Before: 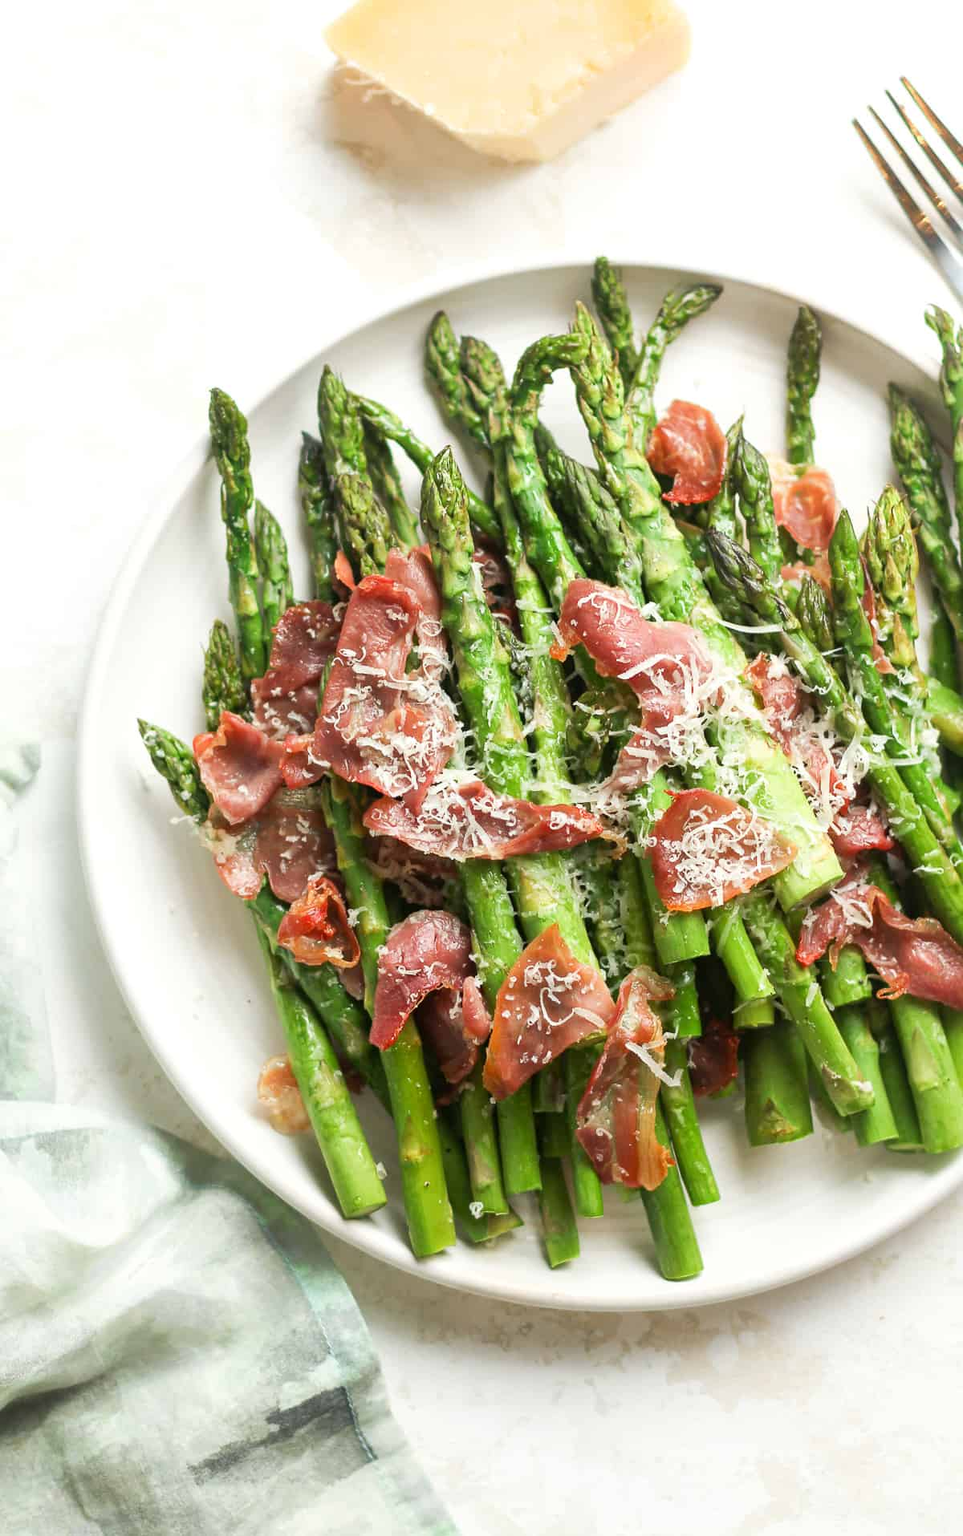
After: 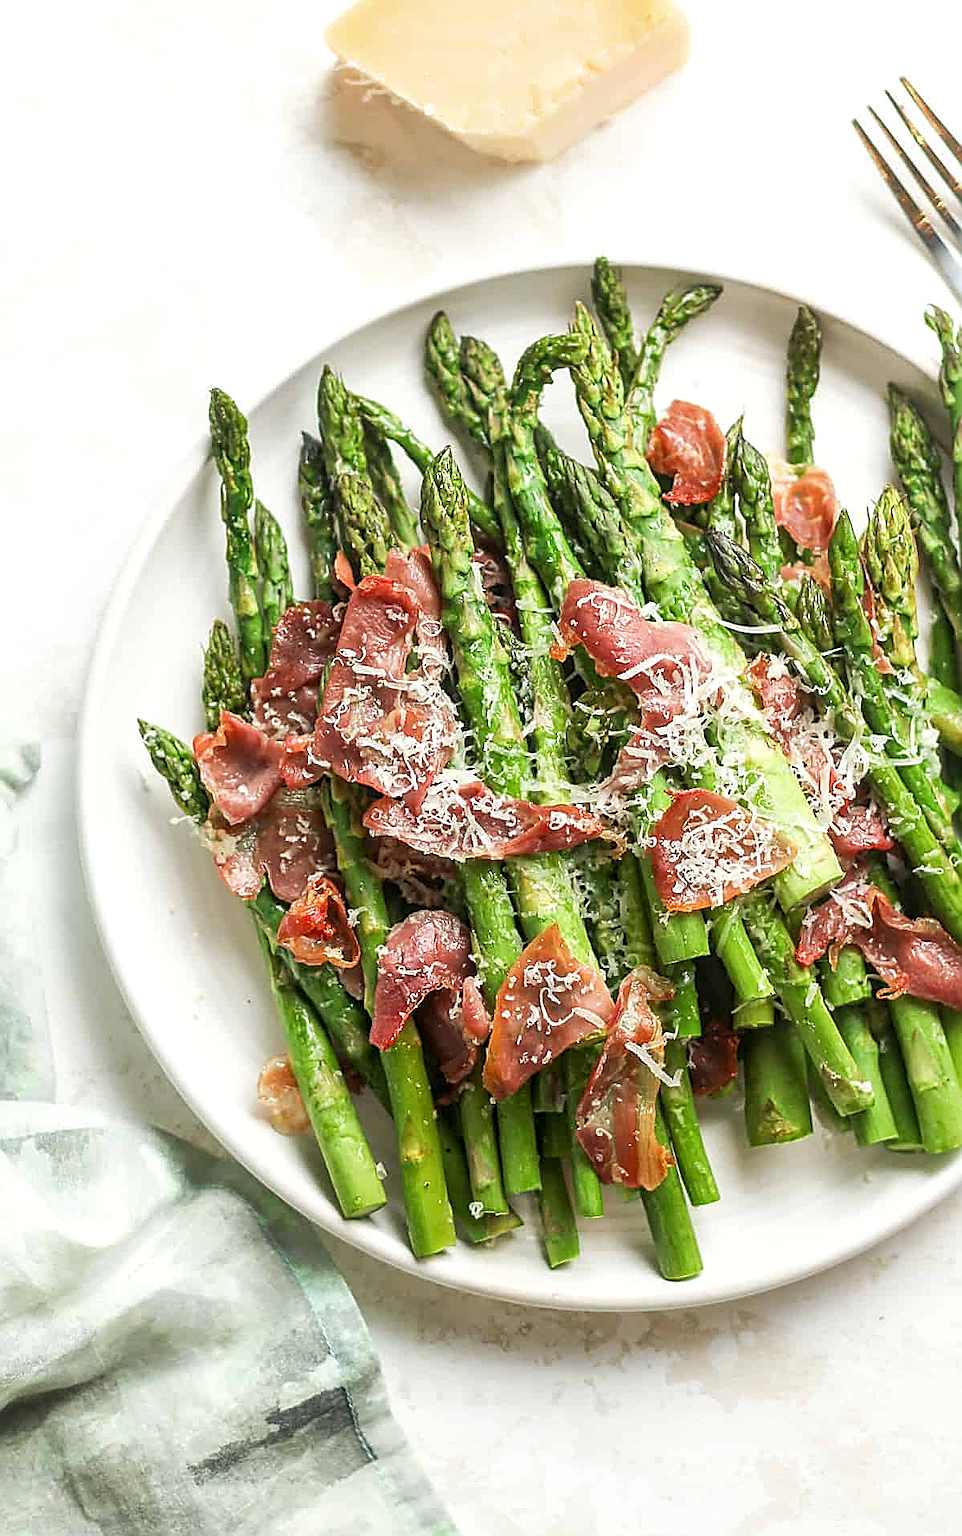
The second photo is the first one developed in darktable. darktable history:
sharpen: radius 1.724, amount 1.294
local contrast: on, module defaults
